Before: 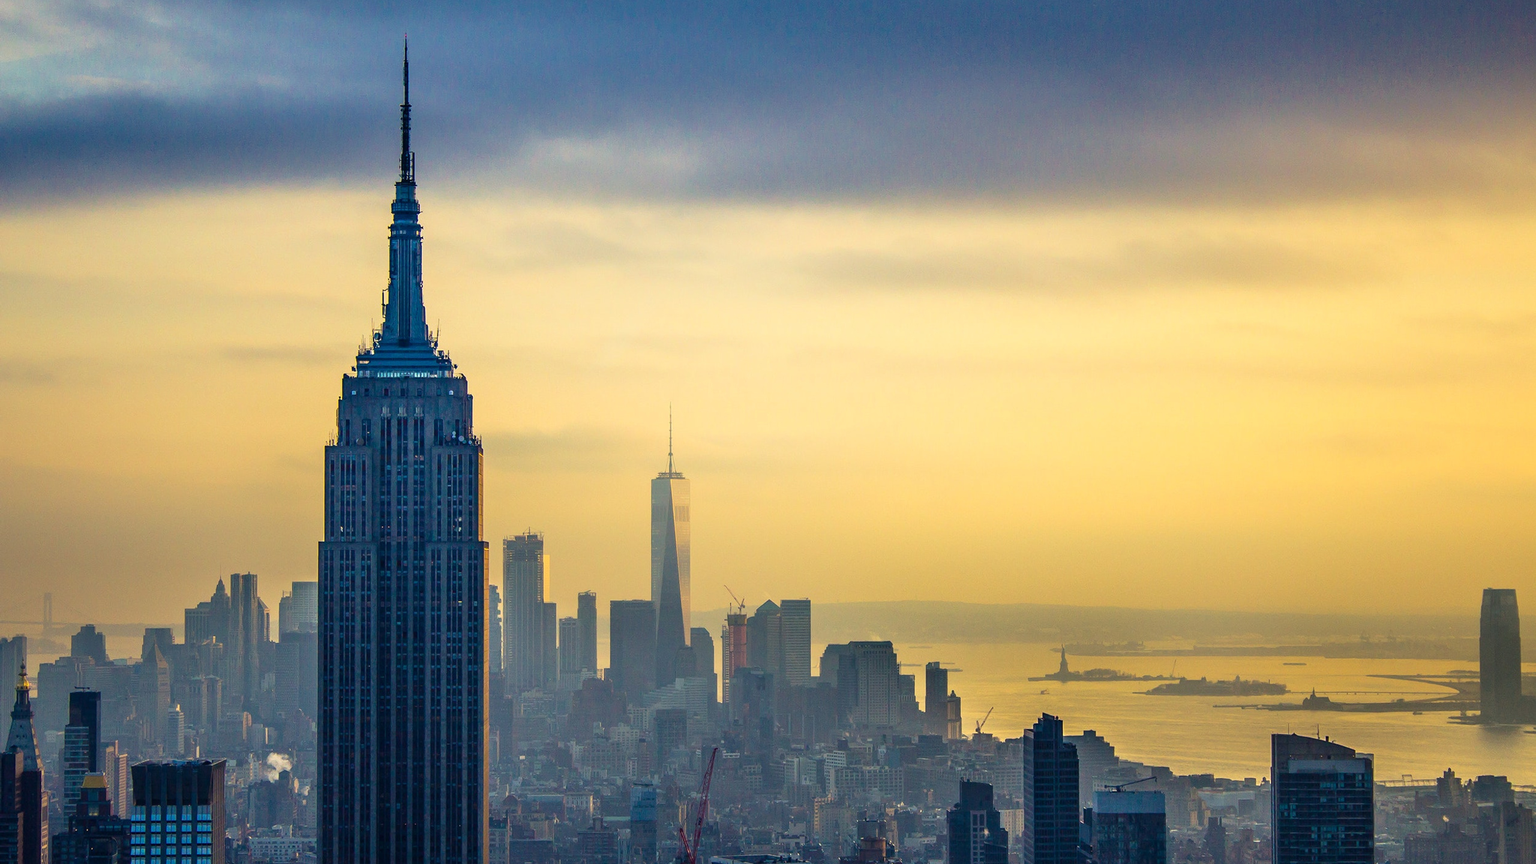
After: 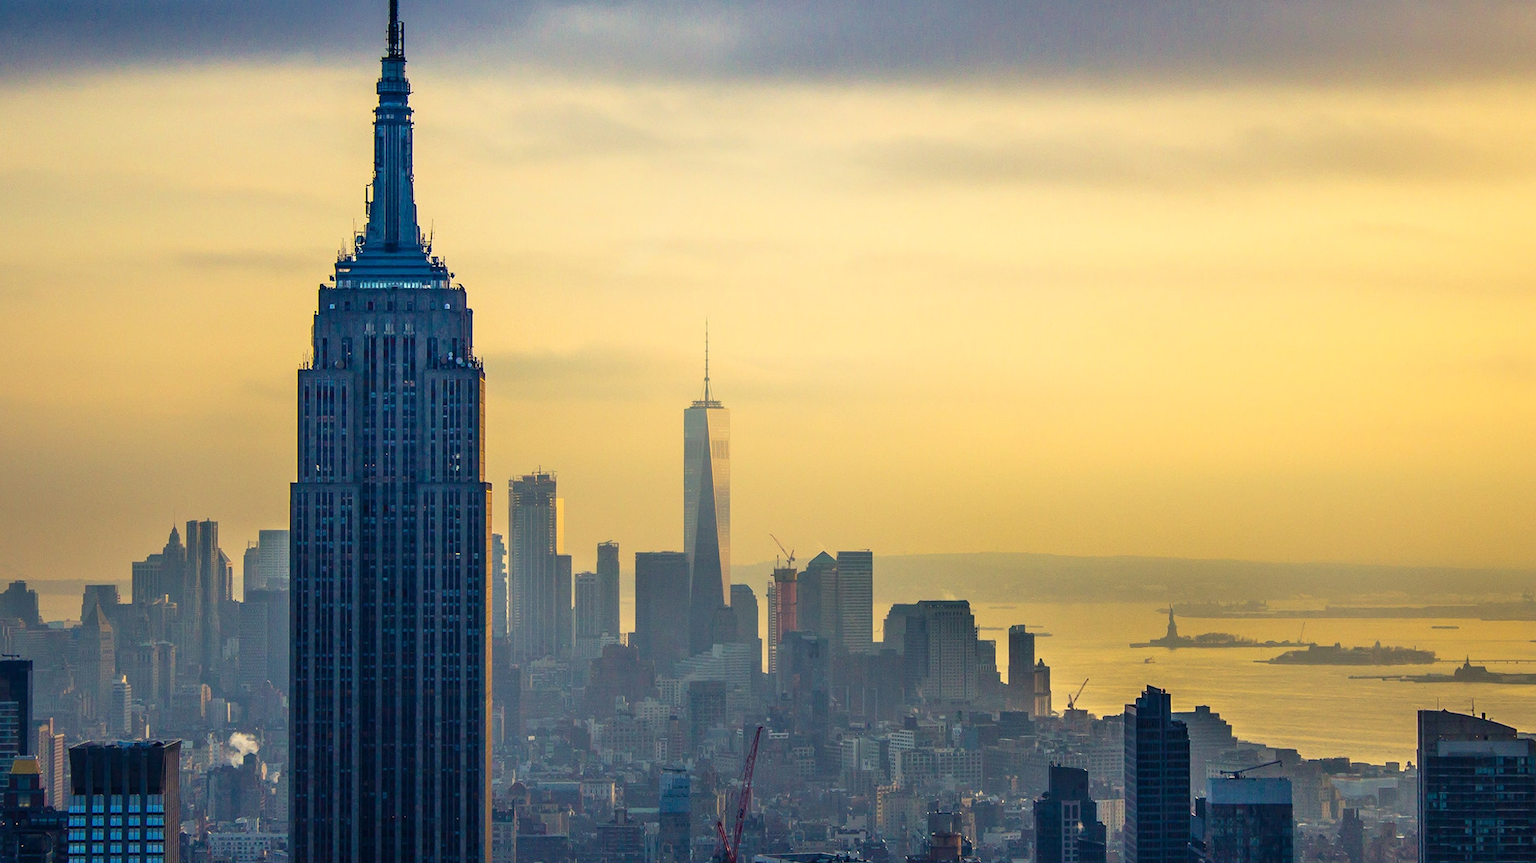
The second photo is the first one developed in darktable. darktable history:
crop and rotate: left 4.766%, top 15.547%, right 10.687%
